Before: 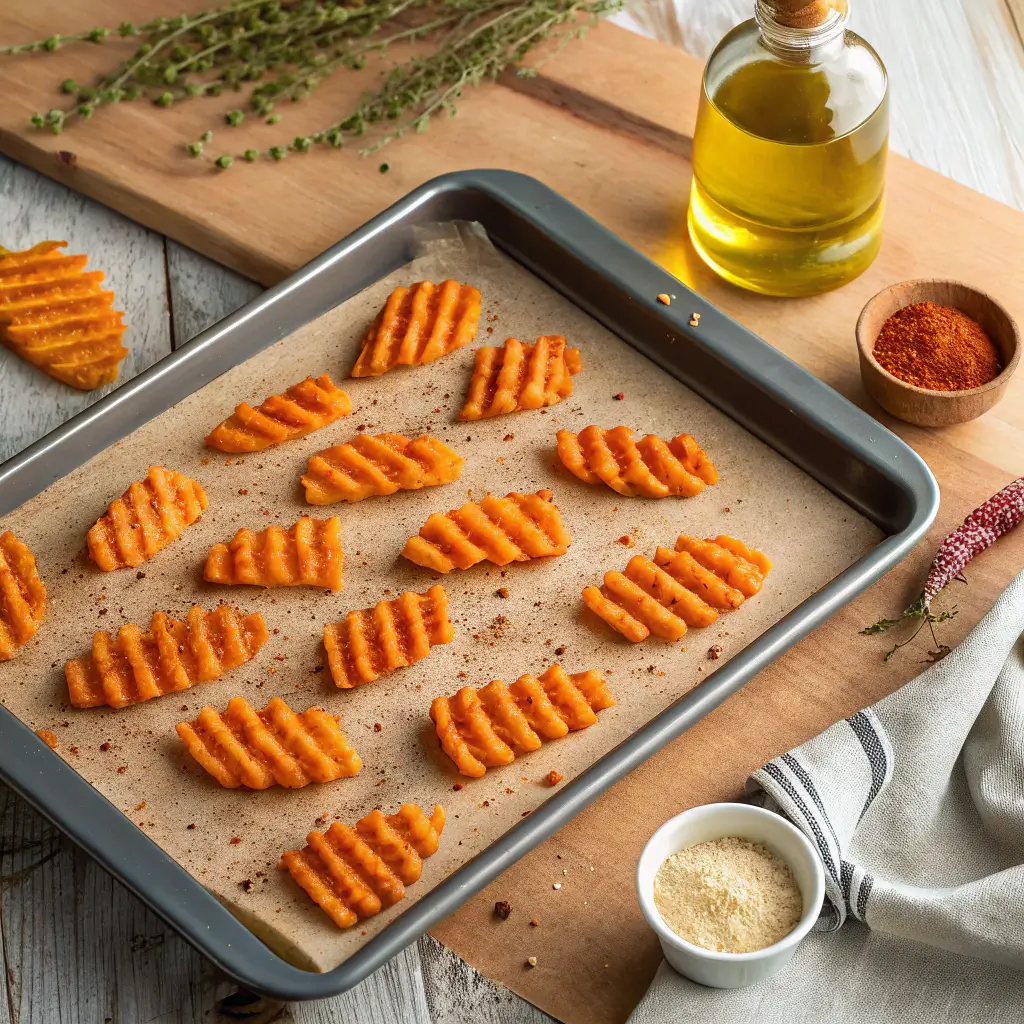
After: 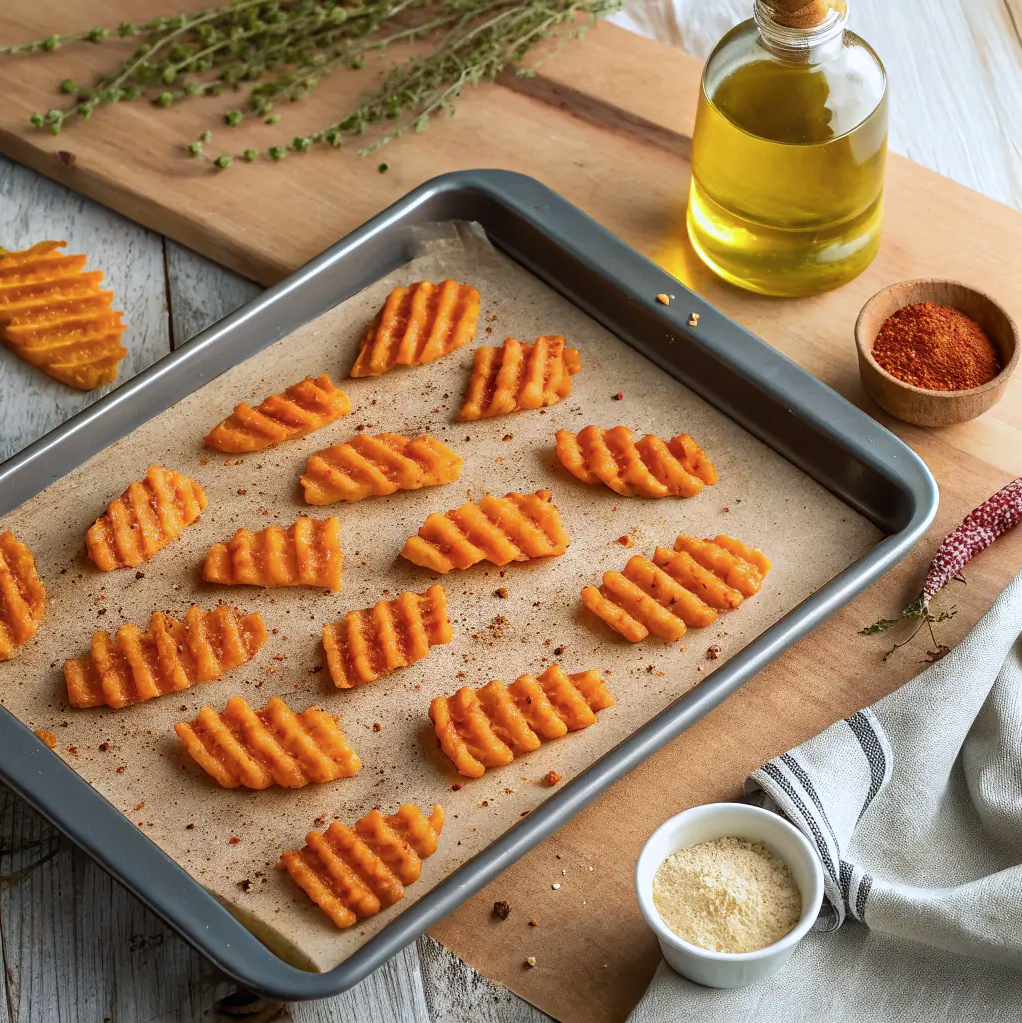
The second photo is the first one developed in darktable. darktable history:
white balance: red 0.967, blue 1.049
crop and rotate: left 0.126%
color calibration: illuminant same as pipeline (D50), adaptation none (bypass), gamut compression 1.72
